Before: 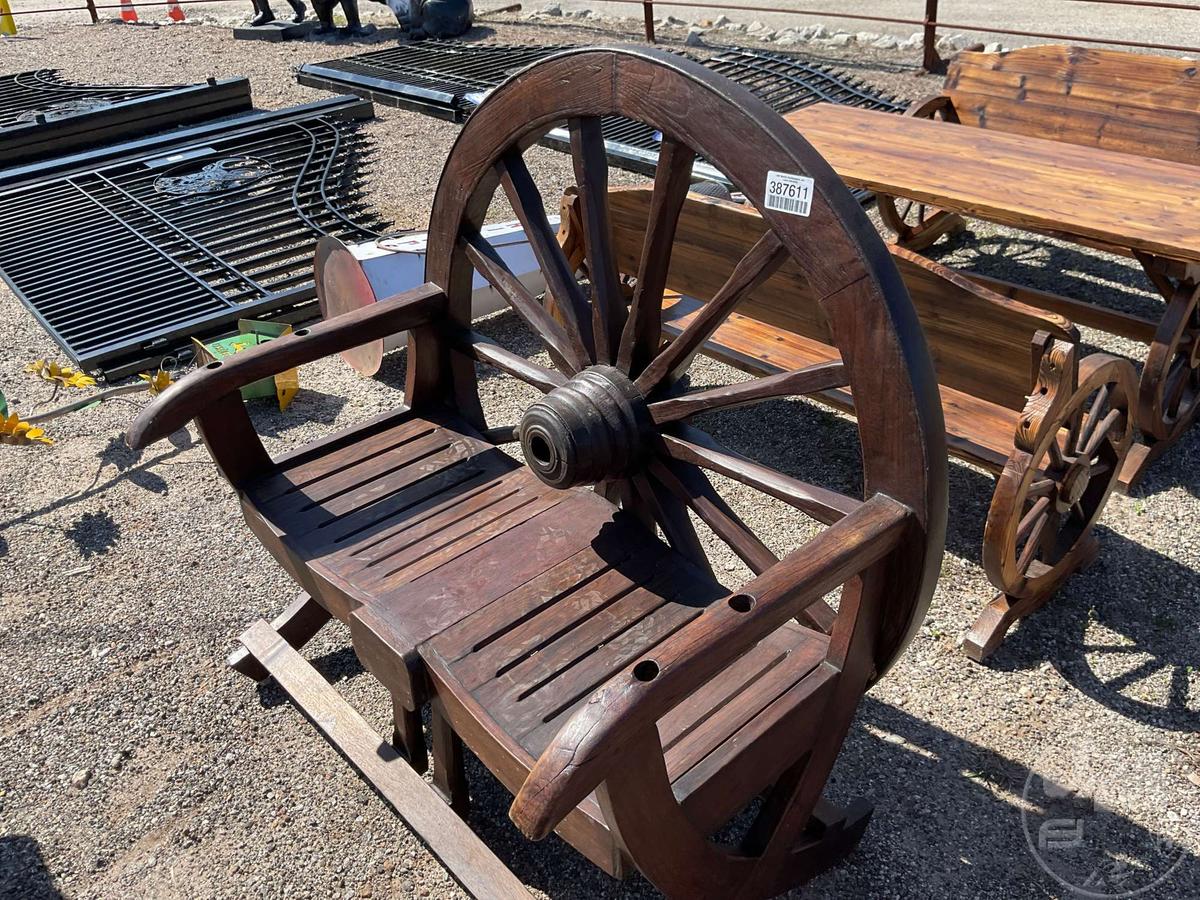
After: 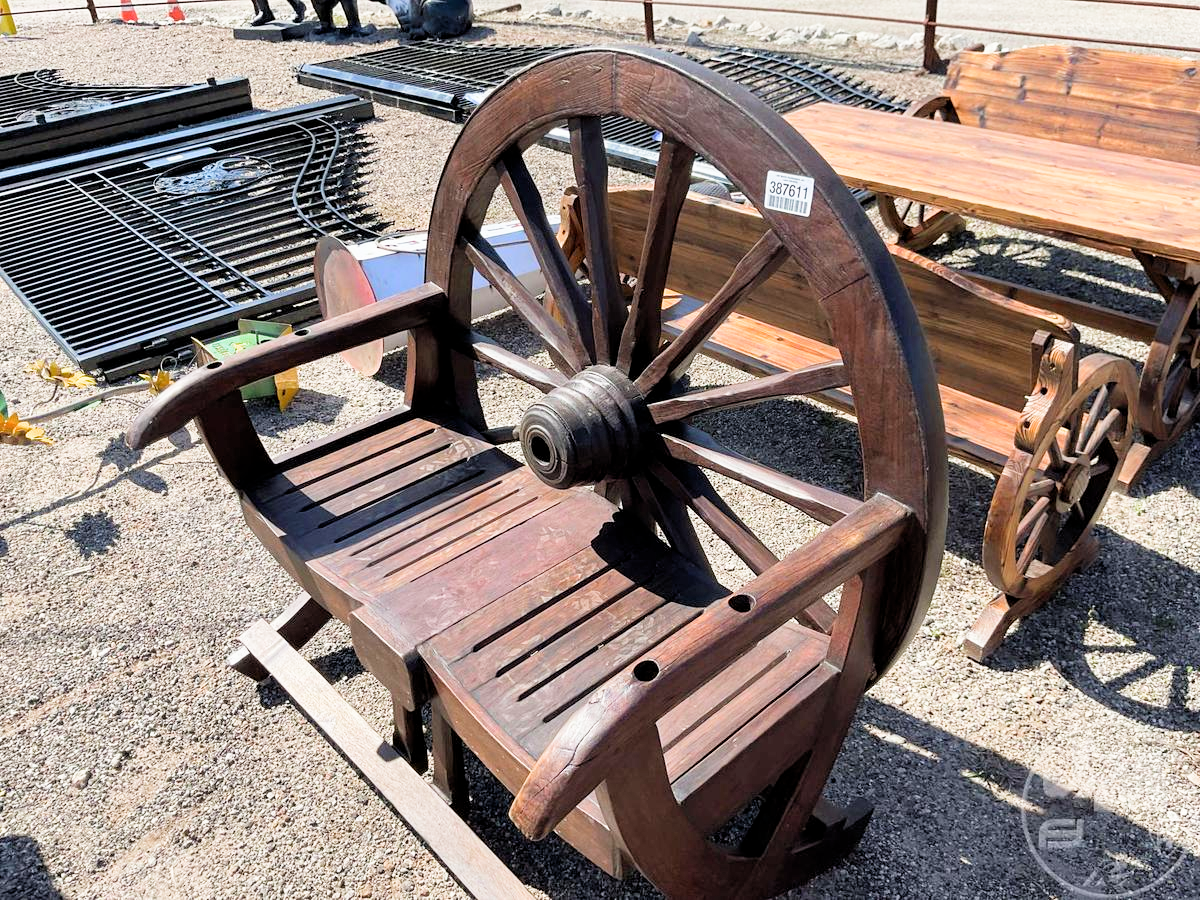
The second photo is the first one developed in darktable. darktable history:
white balance: emerald 1
exposure: black level correction 0, exposure 1.2 EV, compensate exposure bias true, compensate highlight preservation false
filmic rgb: middle gray luminance 18.42%, black relative exposure -9 EV, white relative exposure 3.75 EV, threshold 6 EV, target black luminance 0%, hardness 4.85, latitude 67.35%, contrast 0.955, highlights saturation mix 20%, shadows ↔ highlights balance 21.36%, add noise in highlights 0, preserve chrominance luminance Y, color science v3 (2019), use custom middle-gray values true, iterations of high-quality reconstruction 0, contrast in highlights soft, enable highlight reconstruction true
